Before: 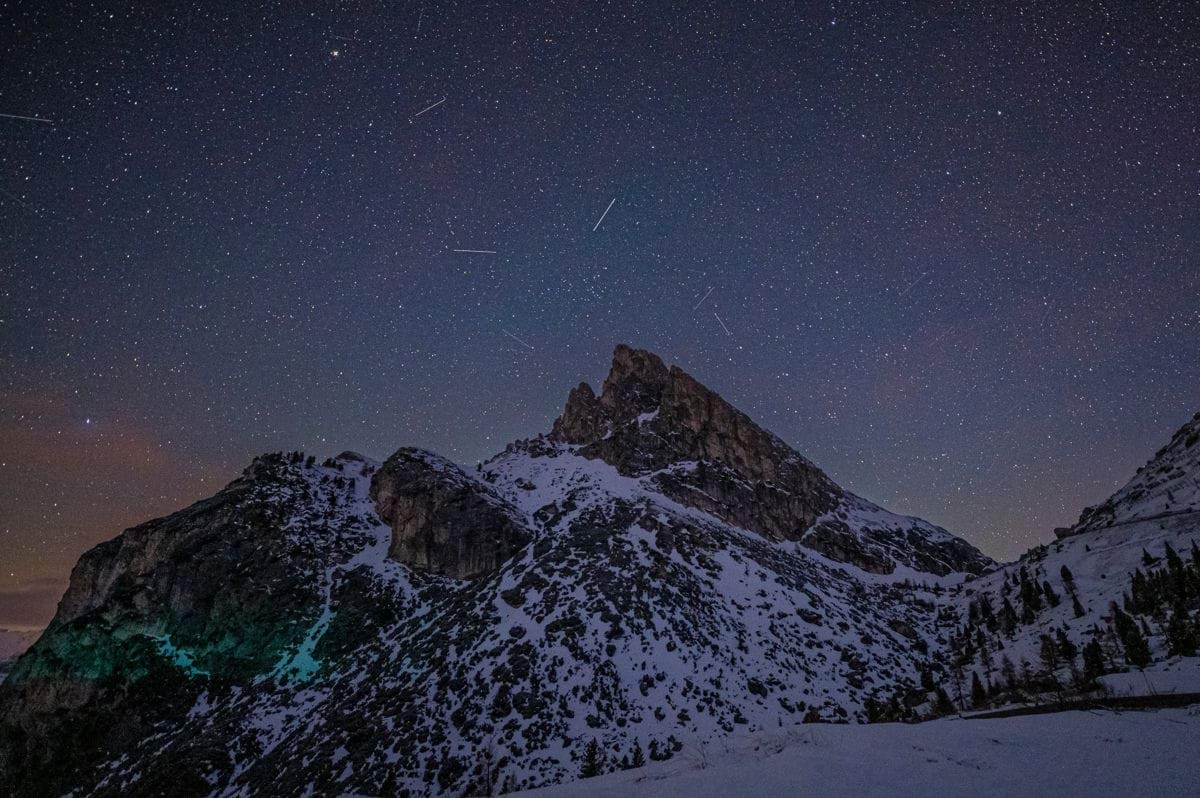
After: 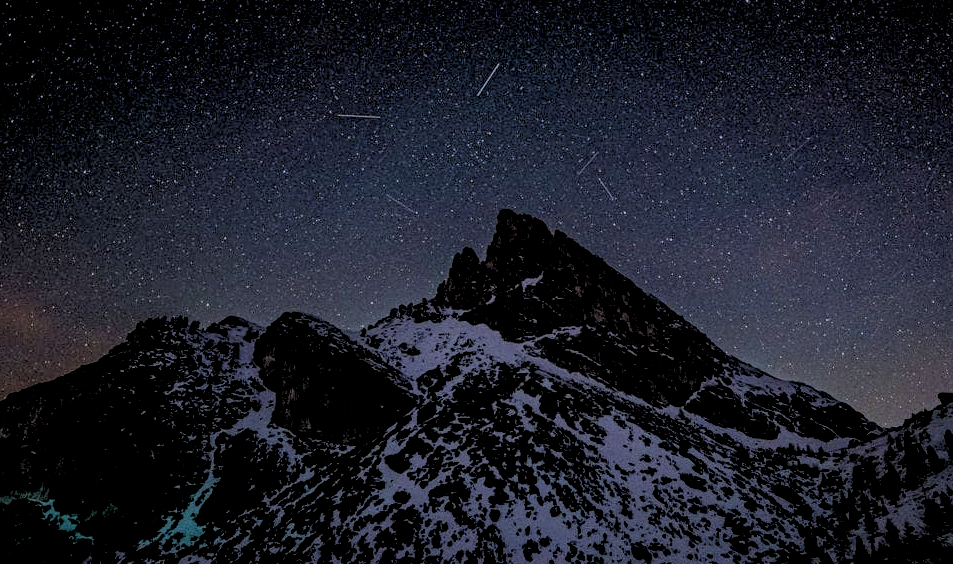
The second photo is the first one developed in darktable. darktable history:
local contrast: on, module defaults
rgb levels: levels [[0.034, 0.472, 0.904], [0, 0.5, 1], [0, 0.5, 1]]
crop: left 9.712%, top 16.928%, right 10.845%, bottom 12.332%
